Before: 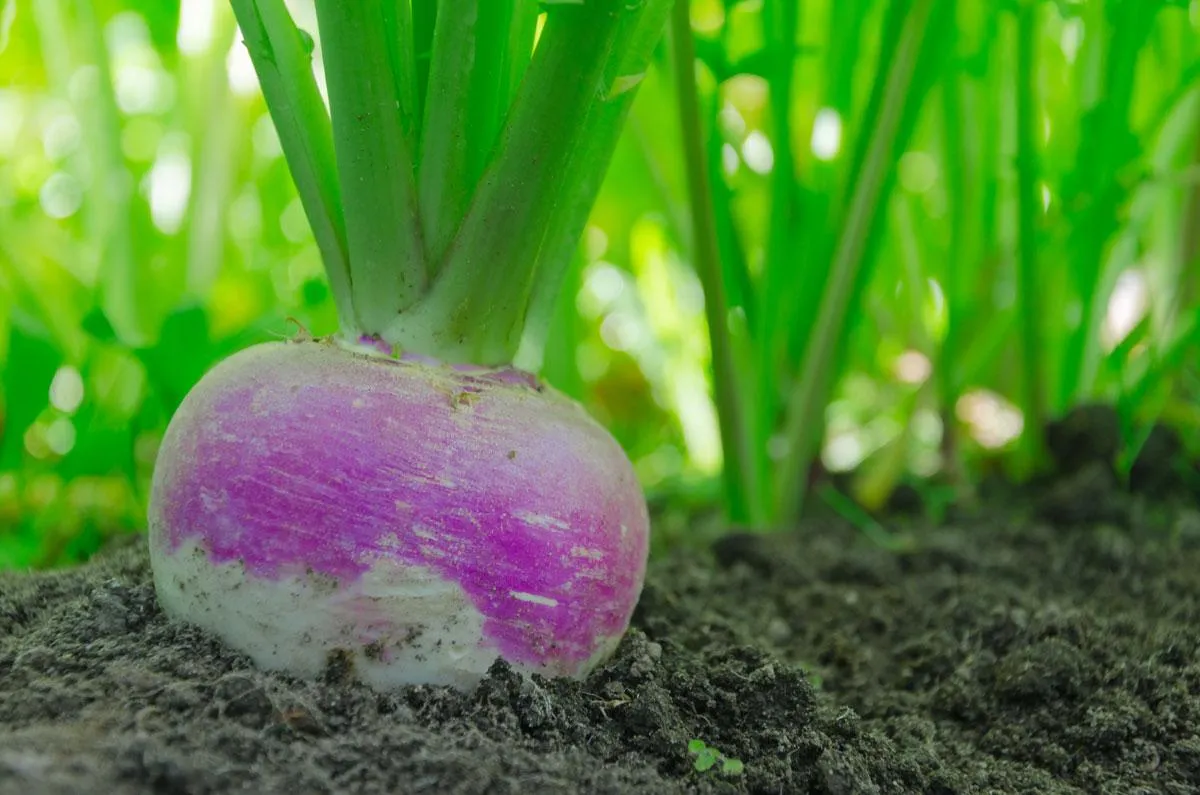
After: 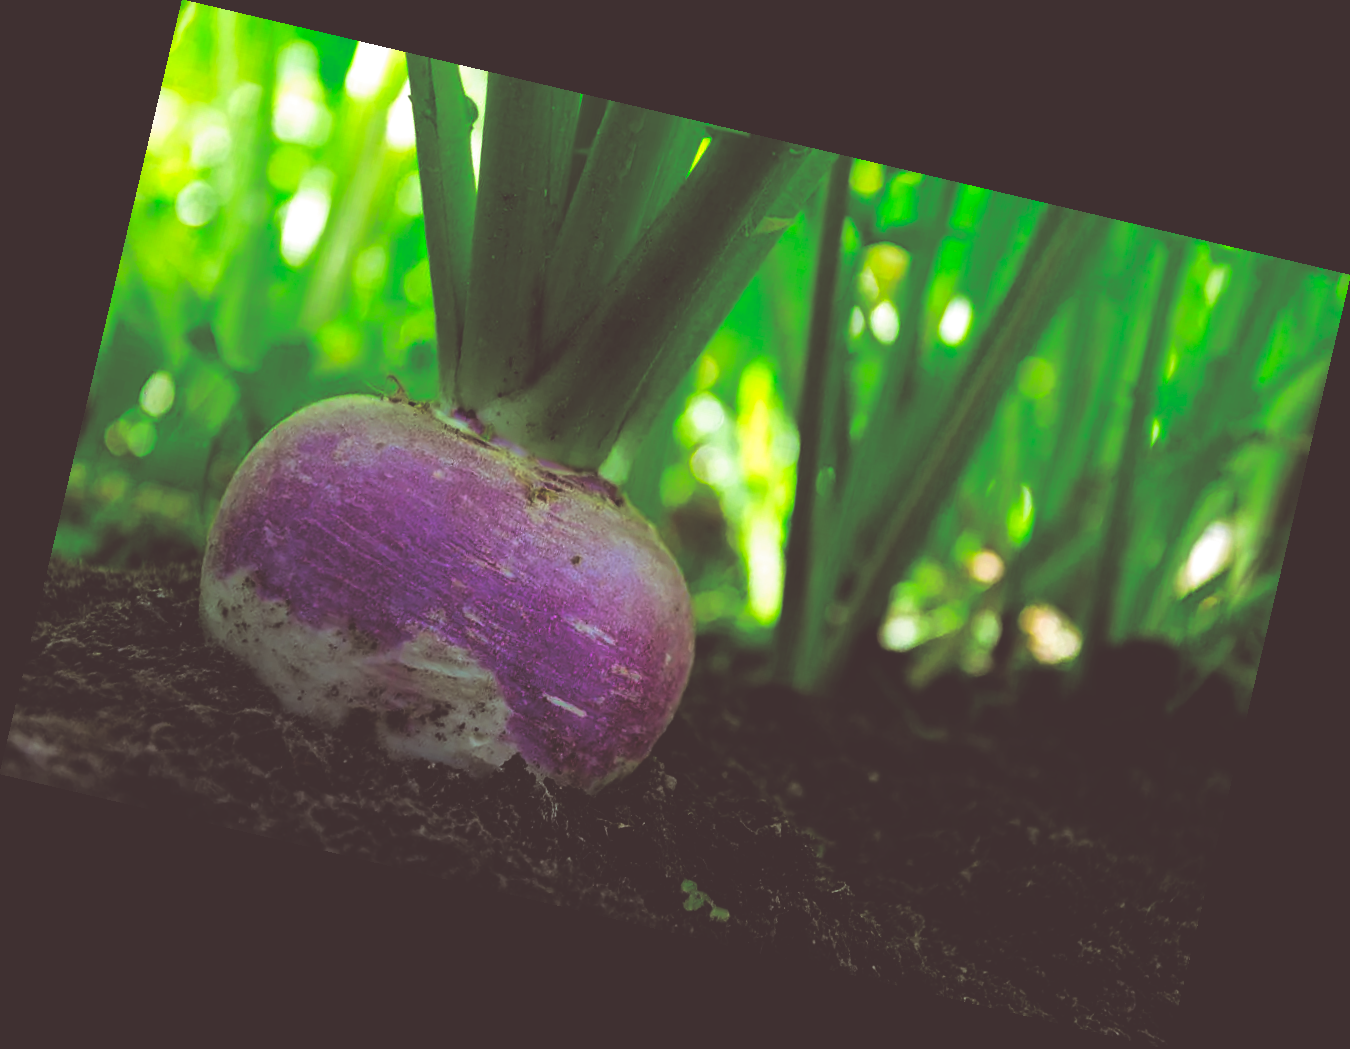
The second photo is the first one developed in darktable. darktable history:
split-toning: shadows › saturation 0.24, highlights › hue 54°, highlights › saturation 0.24
base curve: curves: ch0 [(0, 0.036) (0.083, 0.04) (0.804, 1)], preserve colors none
rotate and perspective: rotation 13.27°, automatic cropping off
